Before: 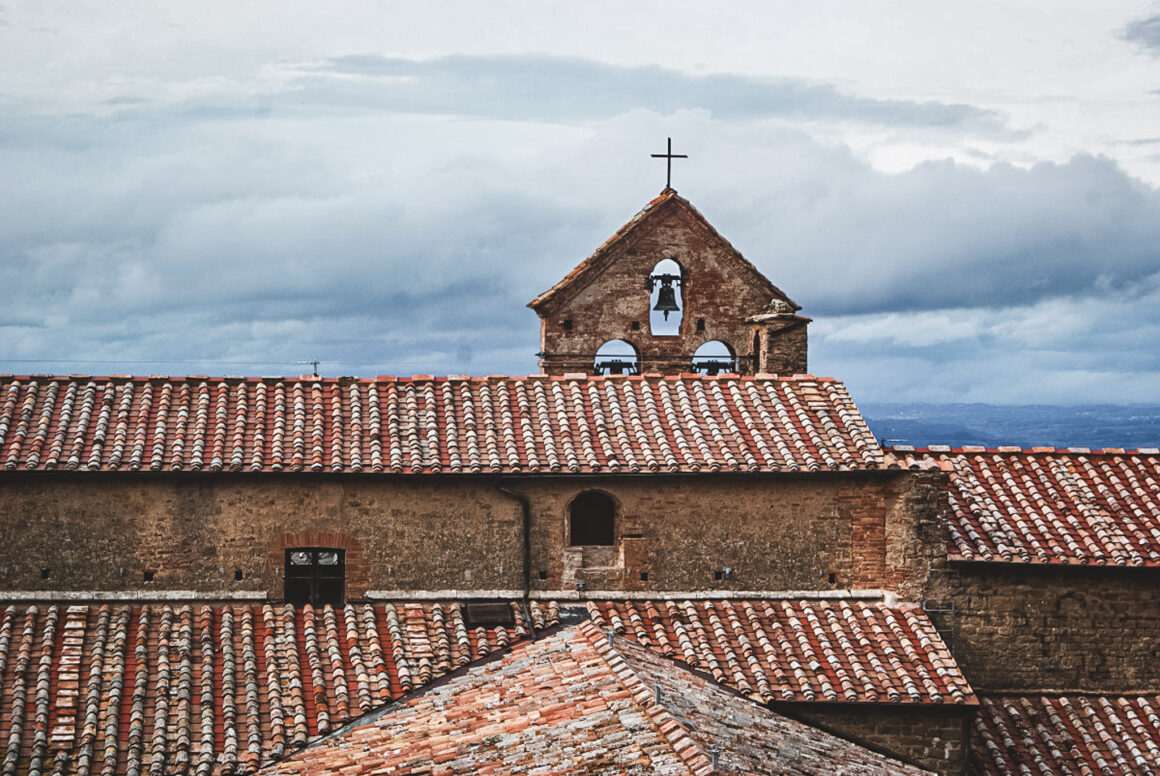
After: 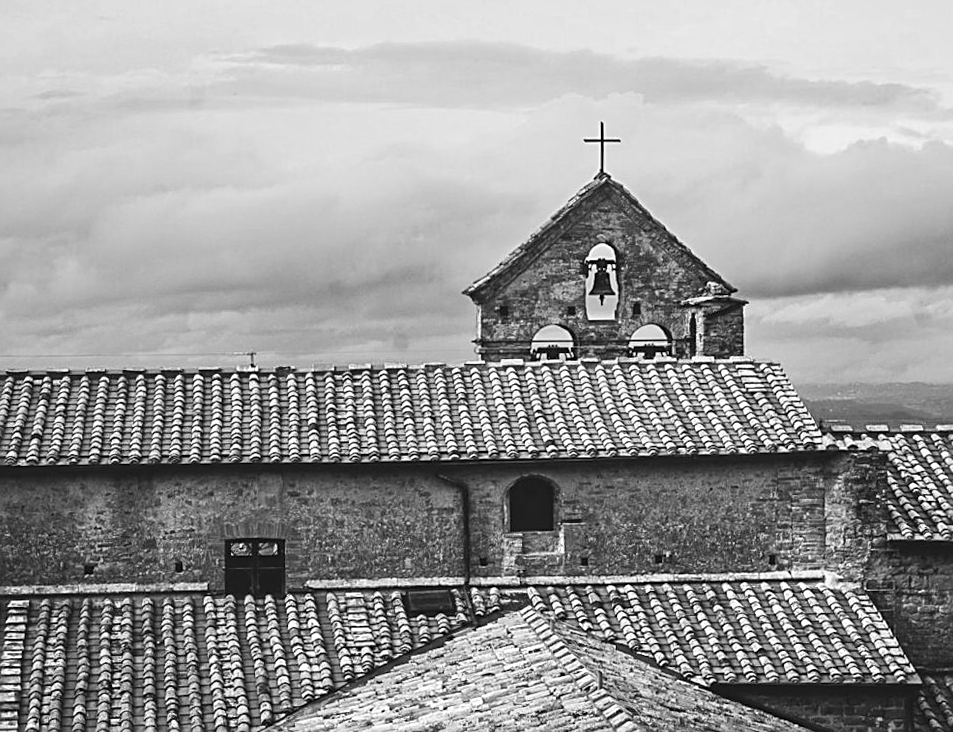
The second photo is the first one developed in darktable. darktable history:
monochrome: a 32, b 64, size 2.3
sharpen: on, module defaults
color balance rgb: perceptual saturation grading › global saturation 20%, global vibrance 10%
color zones: curves: ch0 [(0.099, 0.624) (0.257, 0.596) (0.384, 0.376) (0.529, 0.492) (0.697, 0.564) (0.768, 0.532) (0.908, 0.644)]; ch1 [(0.112, 0.564) (0.254, 0.612) (0.432, 0.676) (0.592, 0.456) (0.743, 0.684) (0.888, 0.536)]; ch2 [(0.25, 0.5) (0.469, 0.36) (0.75, 0.5)]
crop and rotate: angle 1°, left 4.281%, top 0.642%, right 11.383%, bottom 2.486%
